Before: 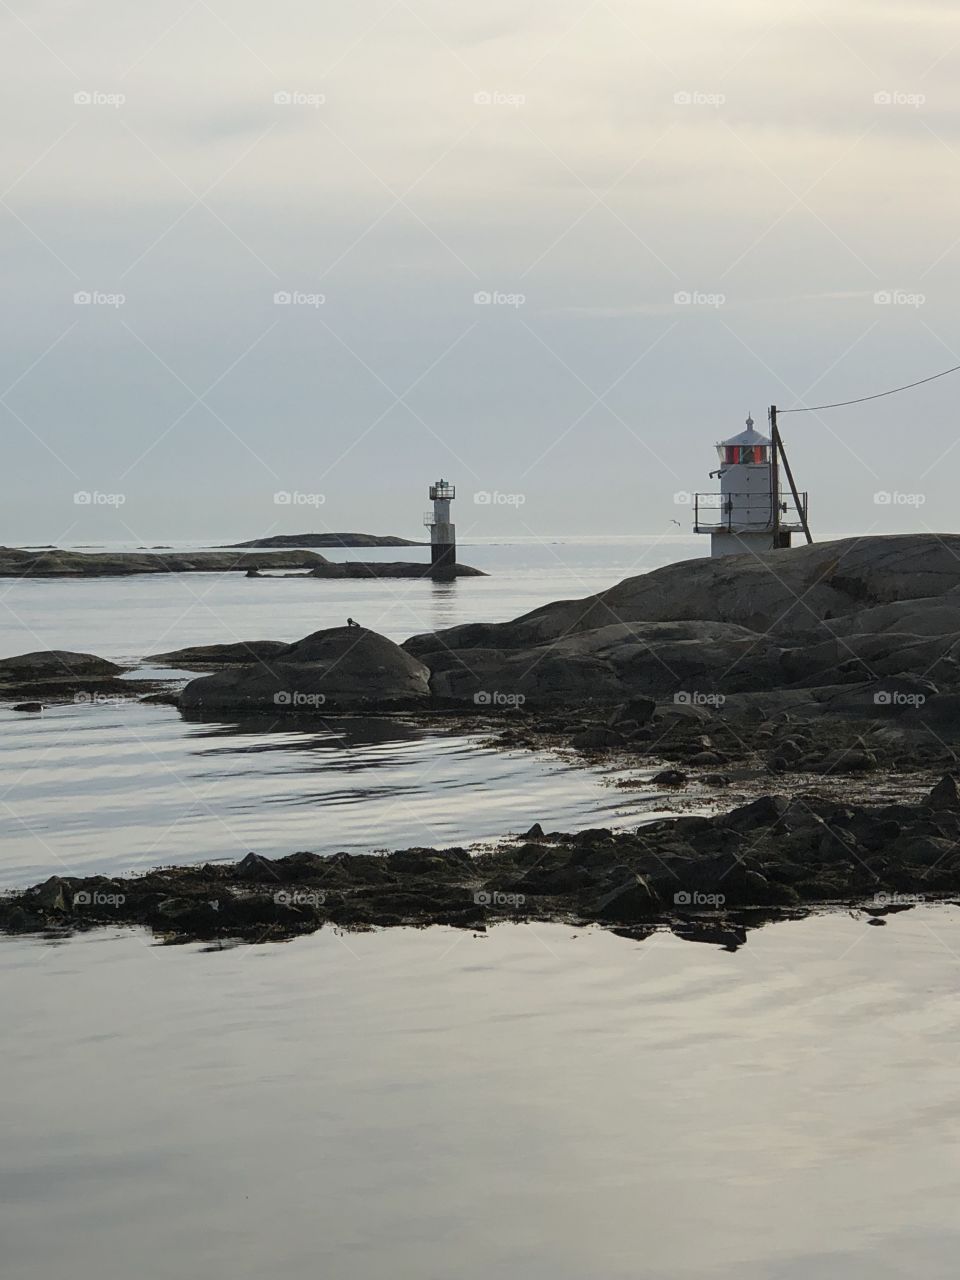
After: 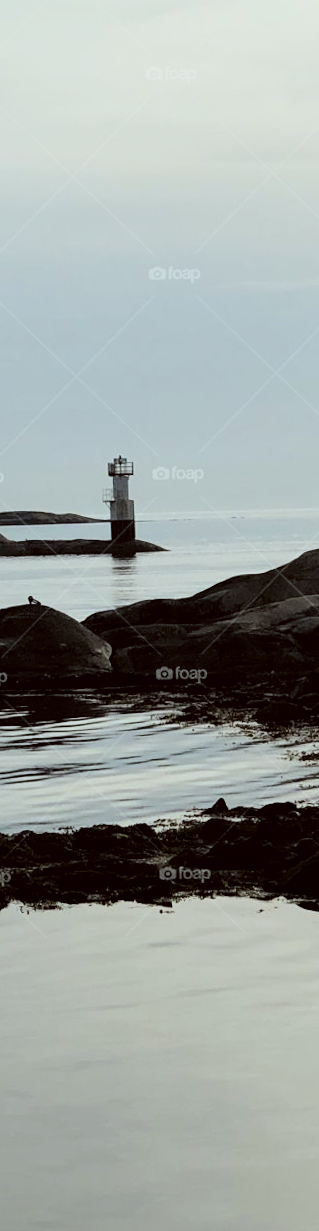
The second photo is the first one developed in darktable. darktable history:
crop: left 33.36%, right 33.36%
rotate and perspective: rotation -1°, crop left 0.011, crop right 0.989, crop top 0.025, crop bottom 0.975
color correction: highlights a* -4.98, highlights b* -3.76, shadows a* 3.83, shadows b* 4.08
filmic rgb: black relative exposure -5 EV, white relative exposure 3.2 EV, hardness 3.42, contrast 1.2, highlights saturation mix -30%
contrast brightness saturation: contrast 0.1, brightness 0.02, saturation 0.02
